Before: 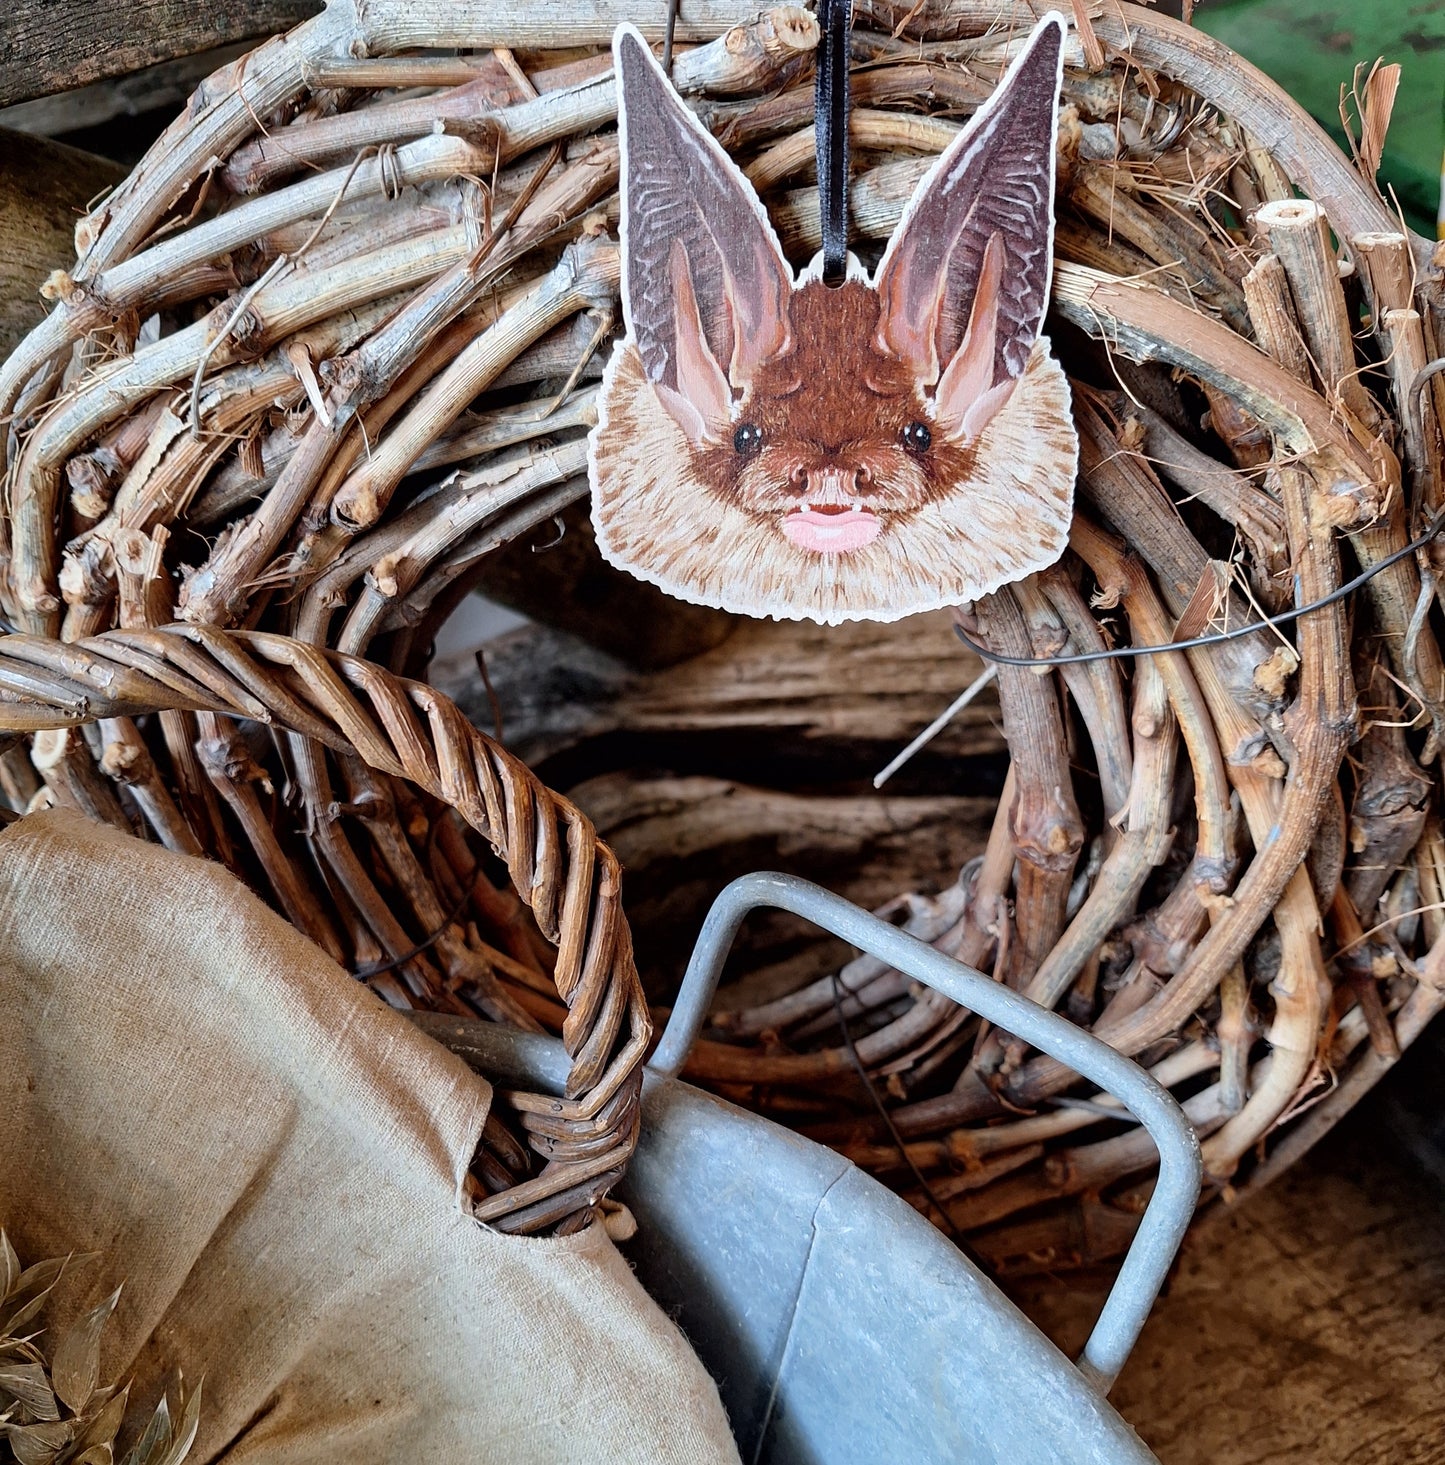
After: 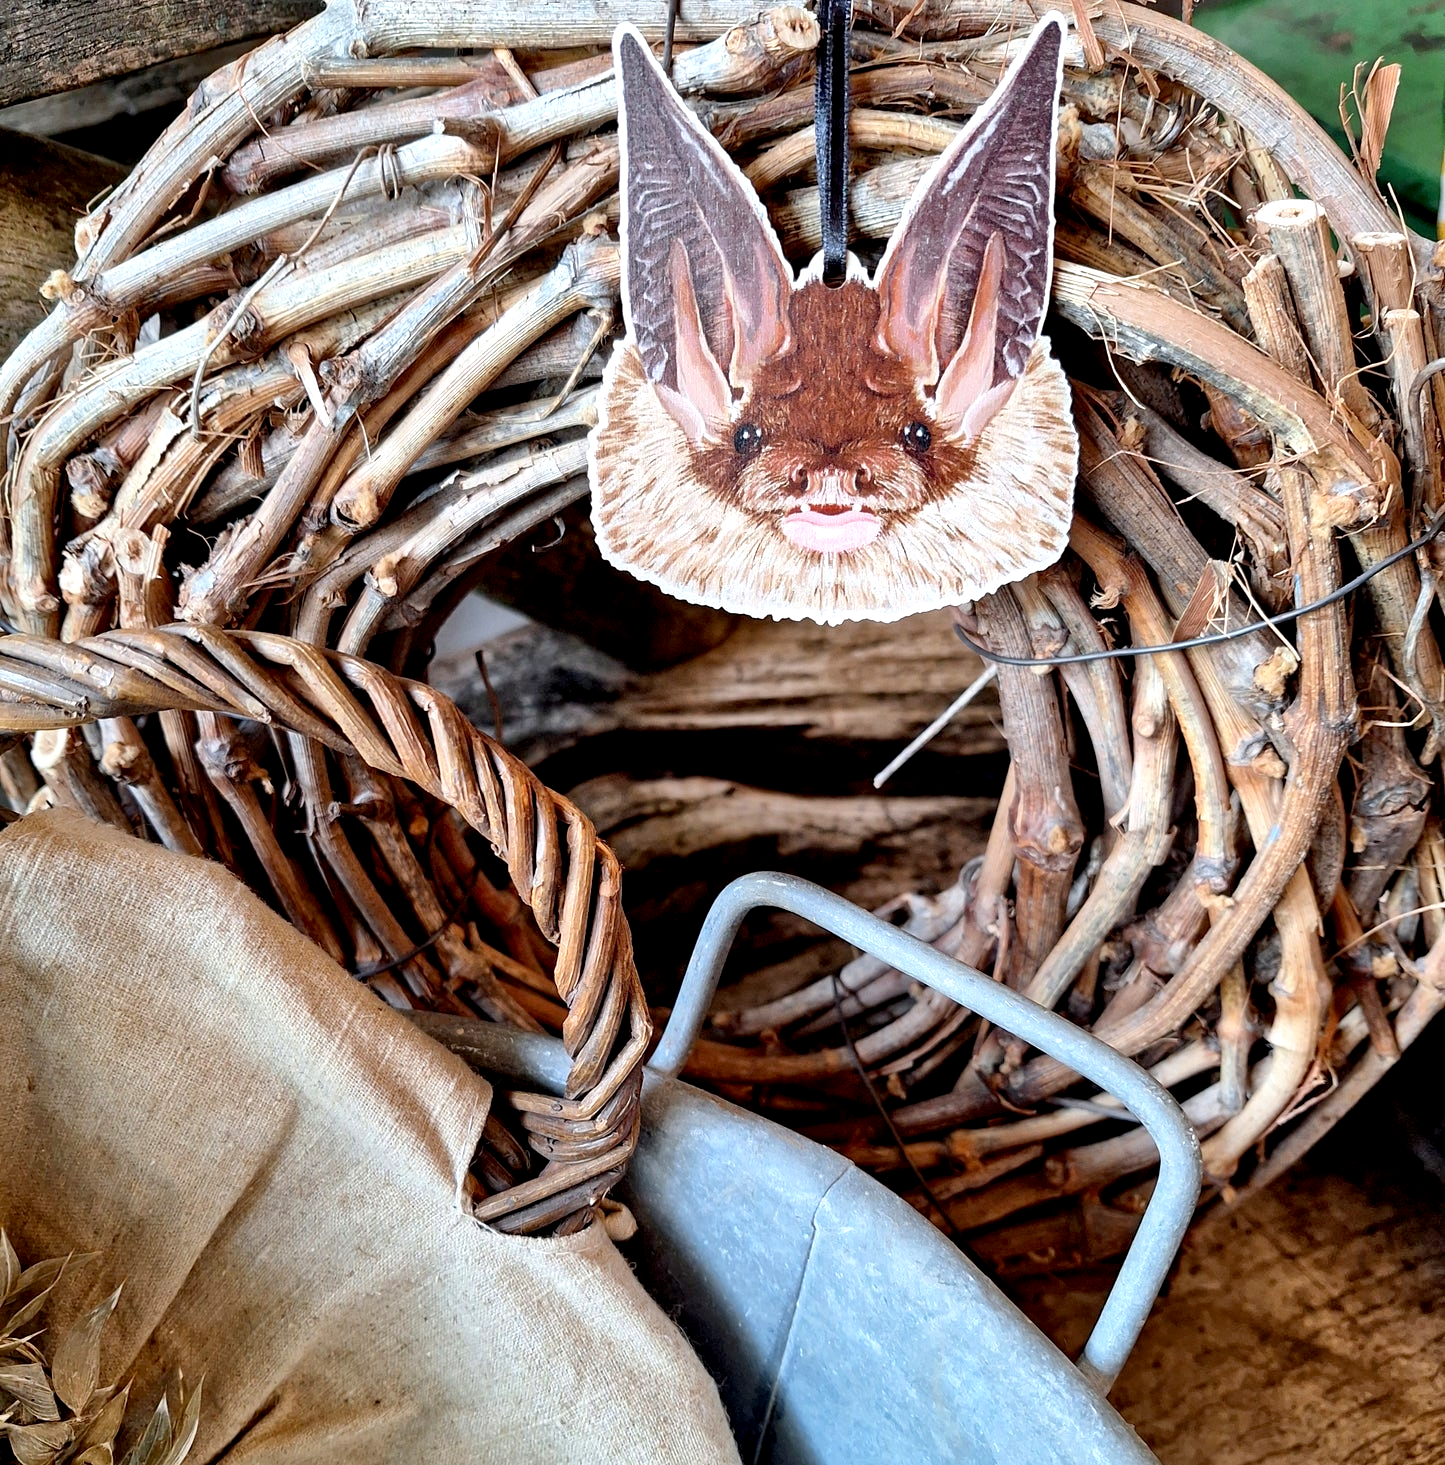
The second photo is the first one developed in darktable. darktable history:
exposure: black level correction 0.004, exposure 0.416 EV, compensate highlight preservation false
color zones: curves: ch0 [(0, 0.5) (0.143, 0.5) (0.286, 0.5) (0.429, 0.5) (0.571, 0.5) (0.714, 0.476) (0.857, 0.5) (1, 0.5)]; ch2 [(0, 0.5) (0.143, 0.5) (0.286, 0.5) (0.429, 0.5) (0.571, 0.5) (0.714, 0.487) (0.857, 0.5) (1, 0.5)]
shadows and highlights: soften with gaussian
